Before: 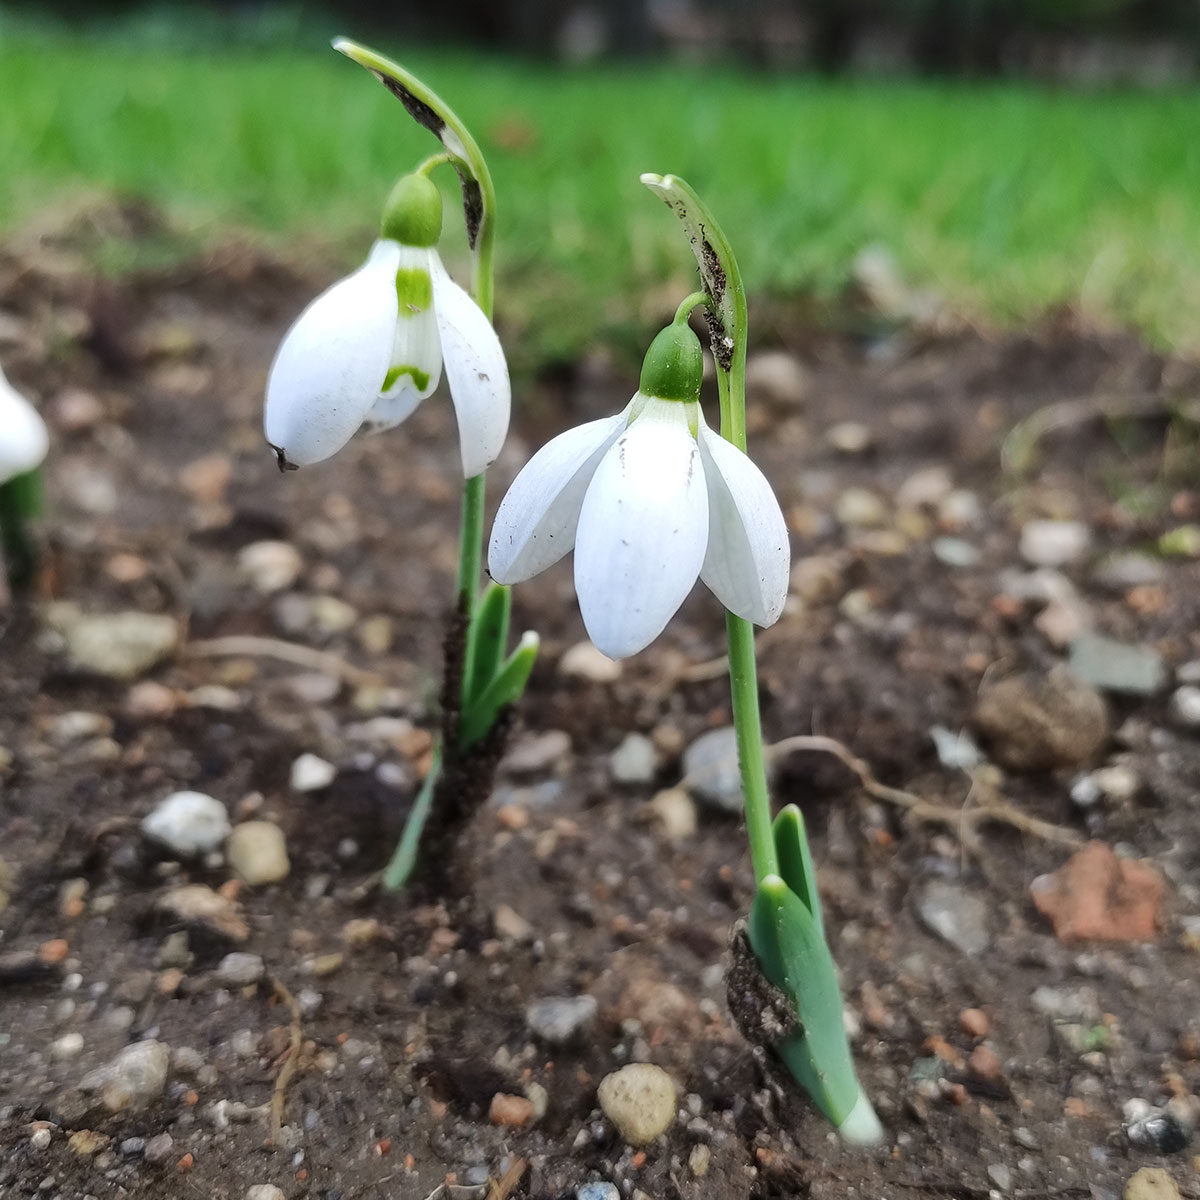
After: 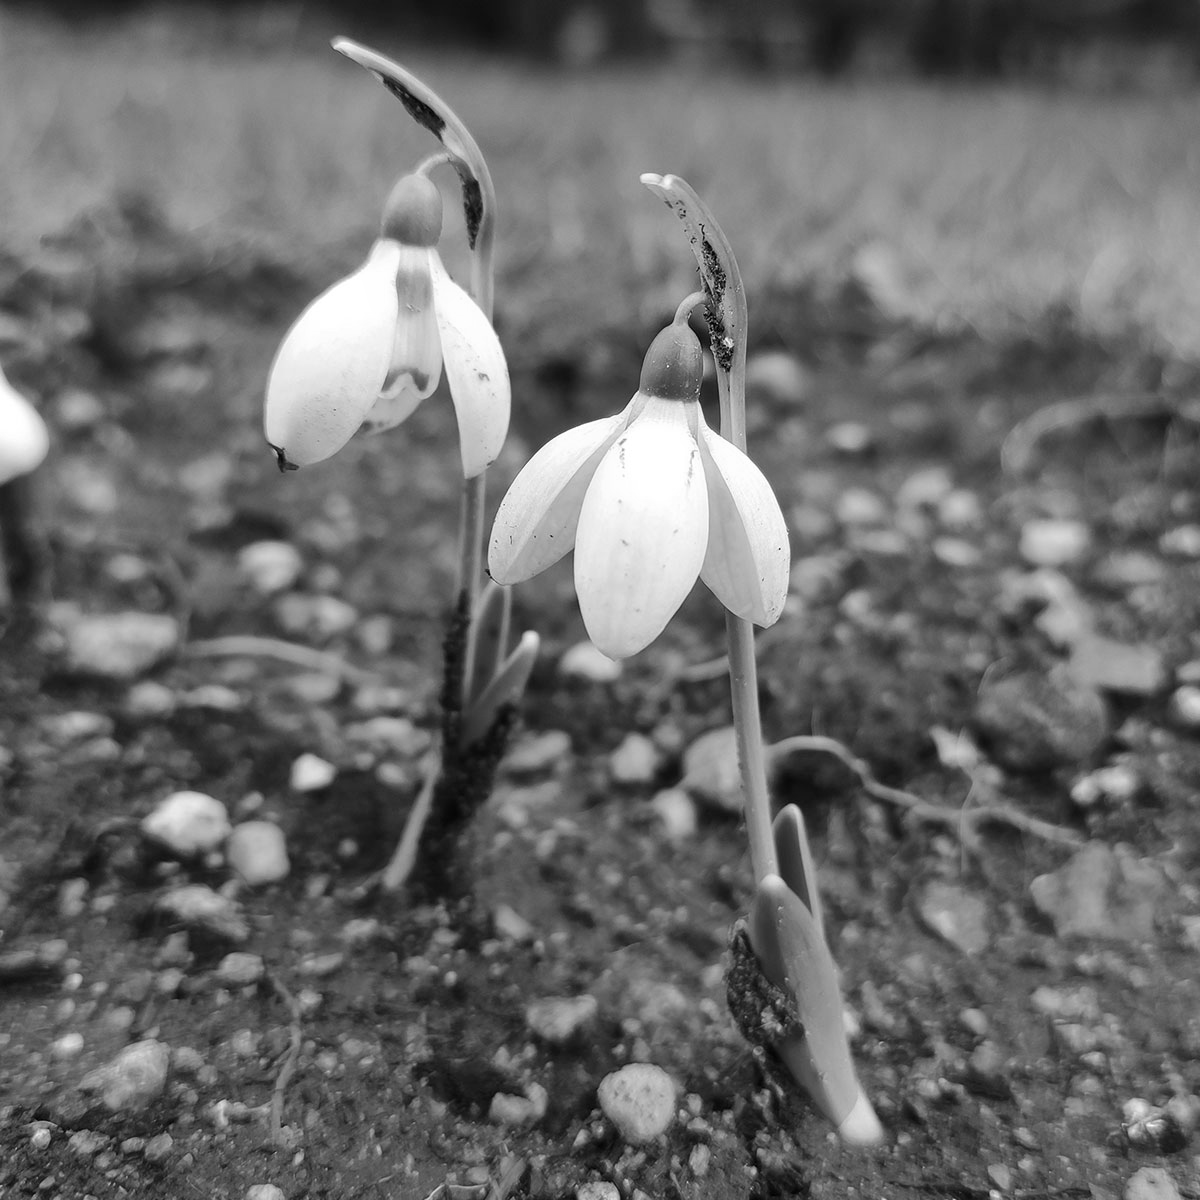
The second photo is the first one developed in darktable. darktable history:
monochrome: on, module defaults
velvia: on, module defaults
